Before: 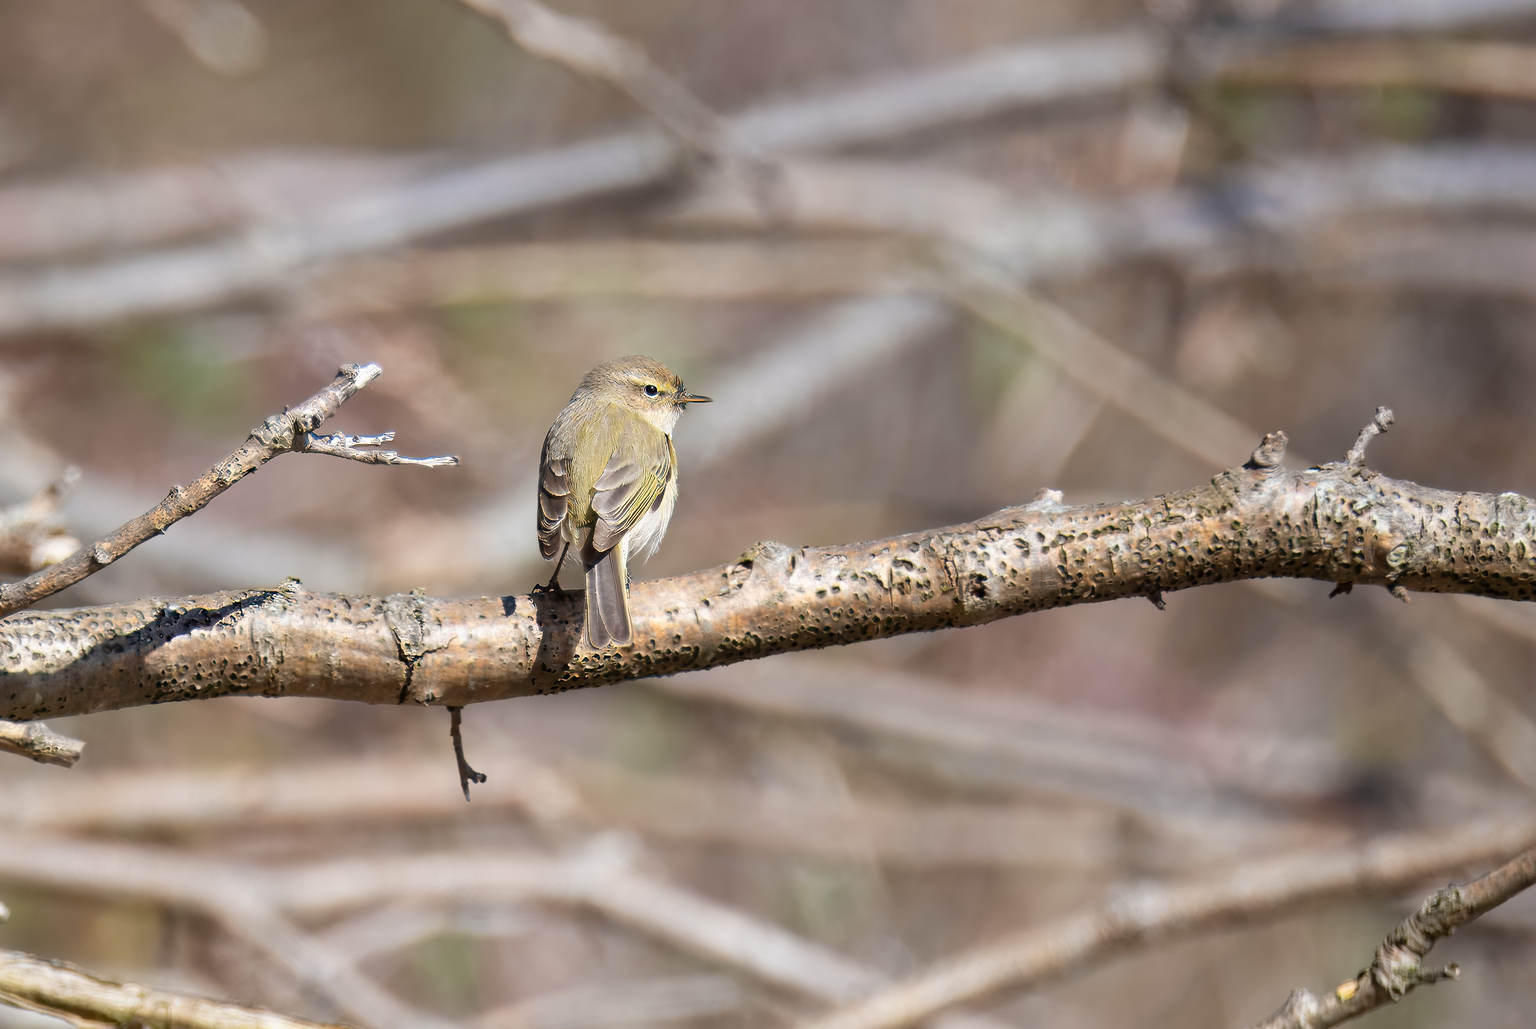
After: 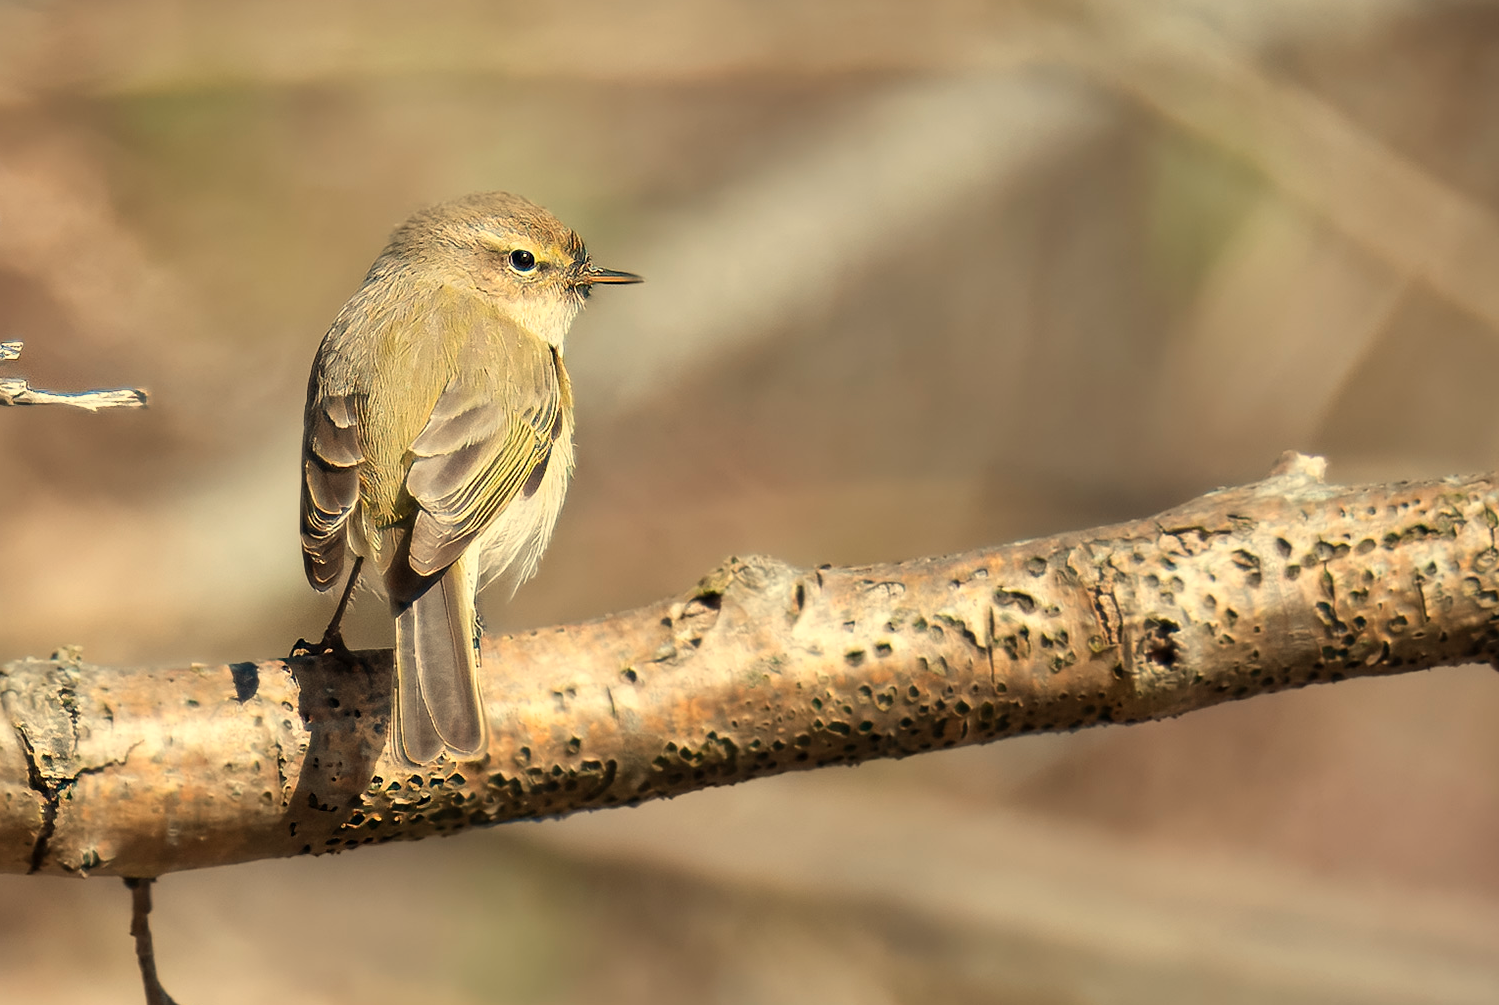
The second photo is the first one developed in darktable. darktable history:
white balance: red 1.08, blue 0.791
crop: left 25%, top 25%, right 25%, bottom 25%
